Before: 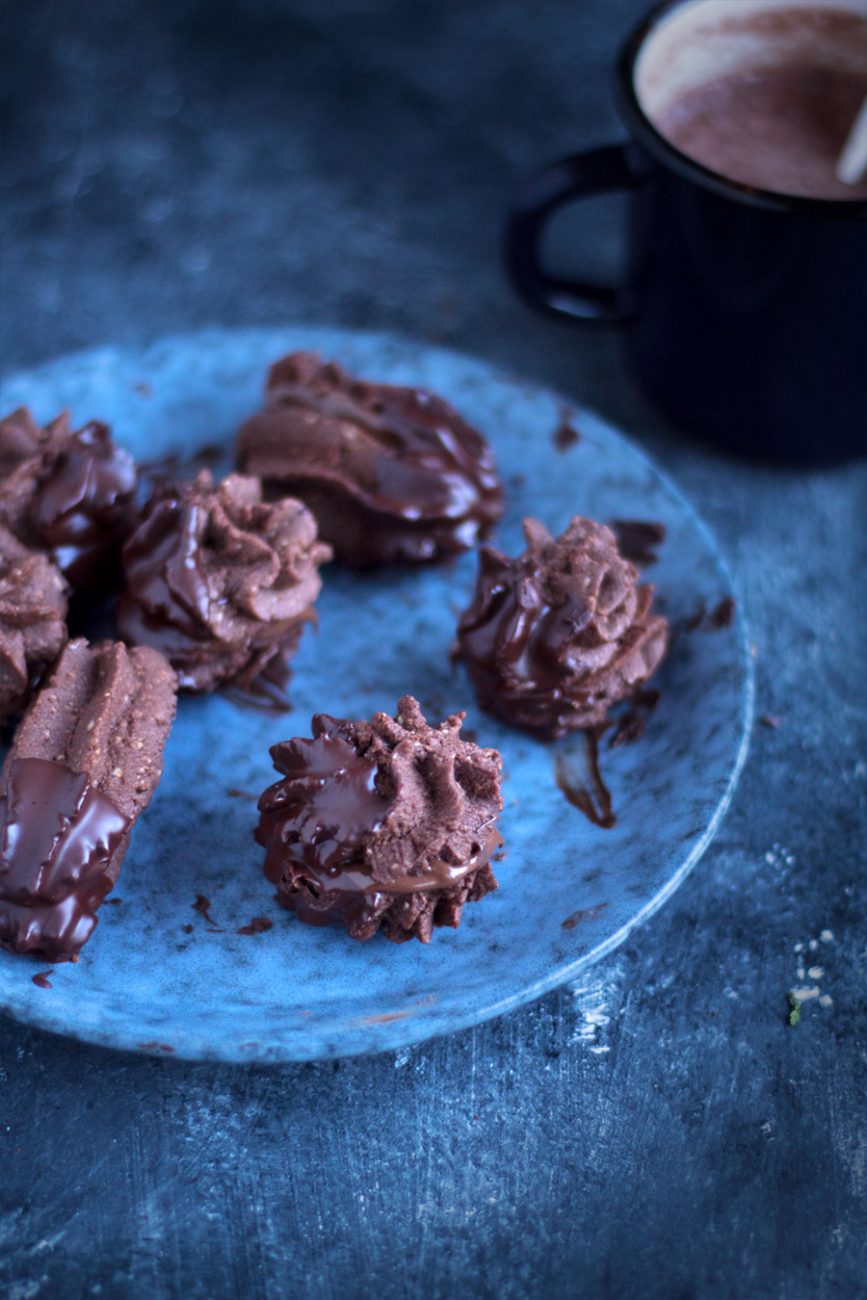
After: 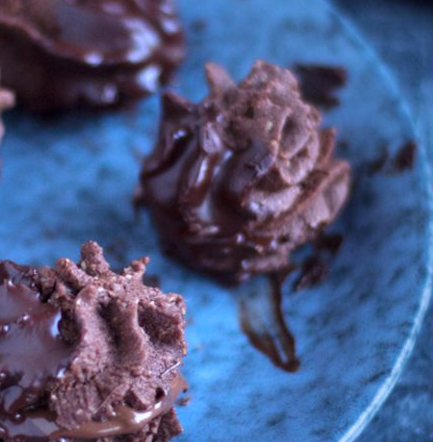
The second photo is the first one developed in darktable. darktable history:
rotate and perspective: rotation -0.45°, automatic cropping original format, crop left 0.008, crop right 0.992, crop top 0.012, crop bottom 0.988
crop: left 36.607%, top 34.735%, right 13.146%, bottom 30.611%
white balance: red 0.982, blue 1.018
